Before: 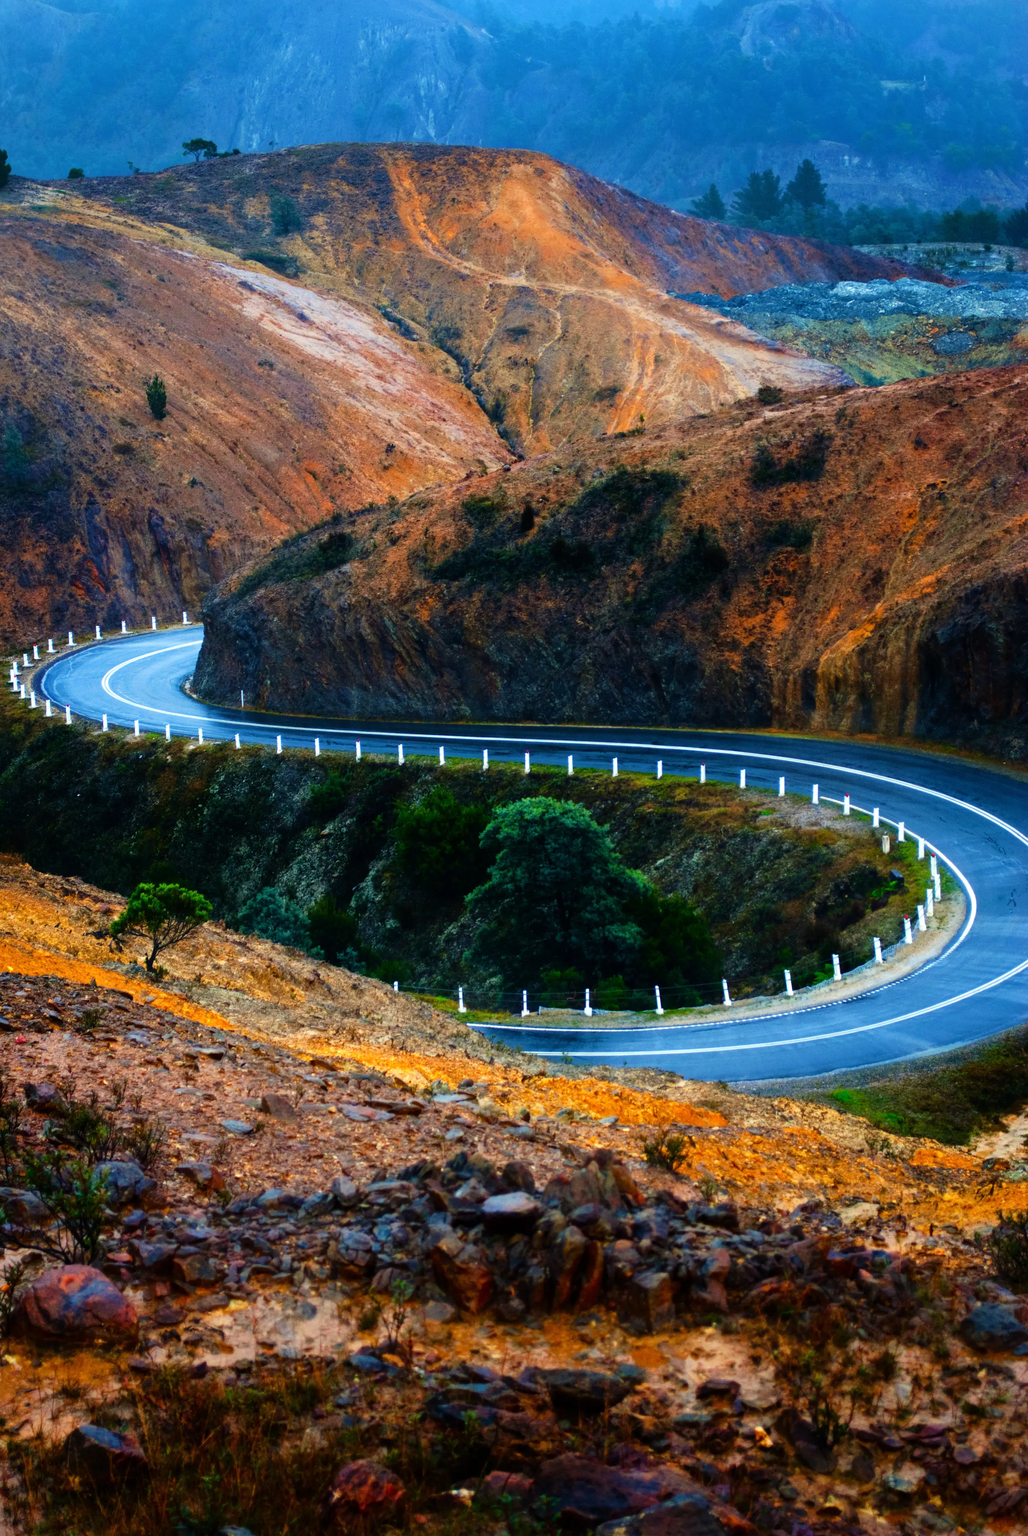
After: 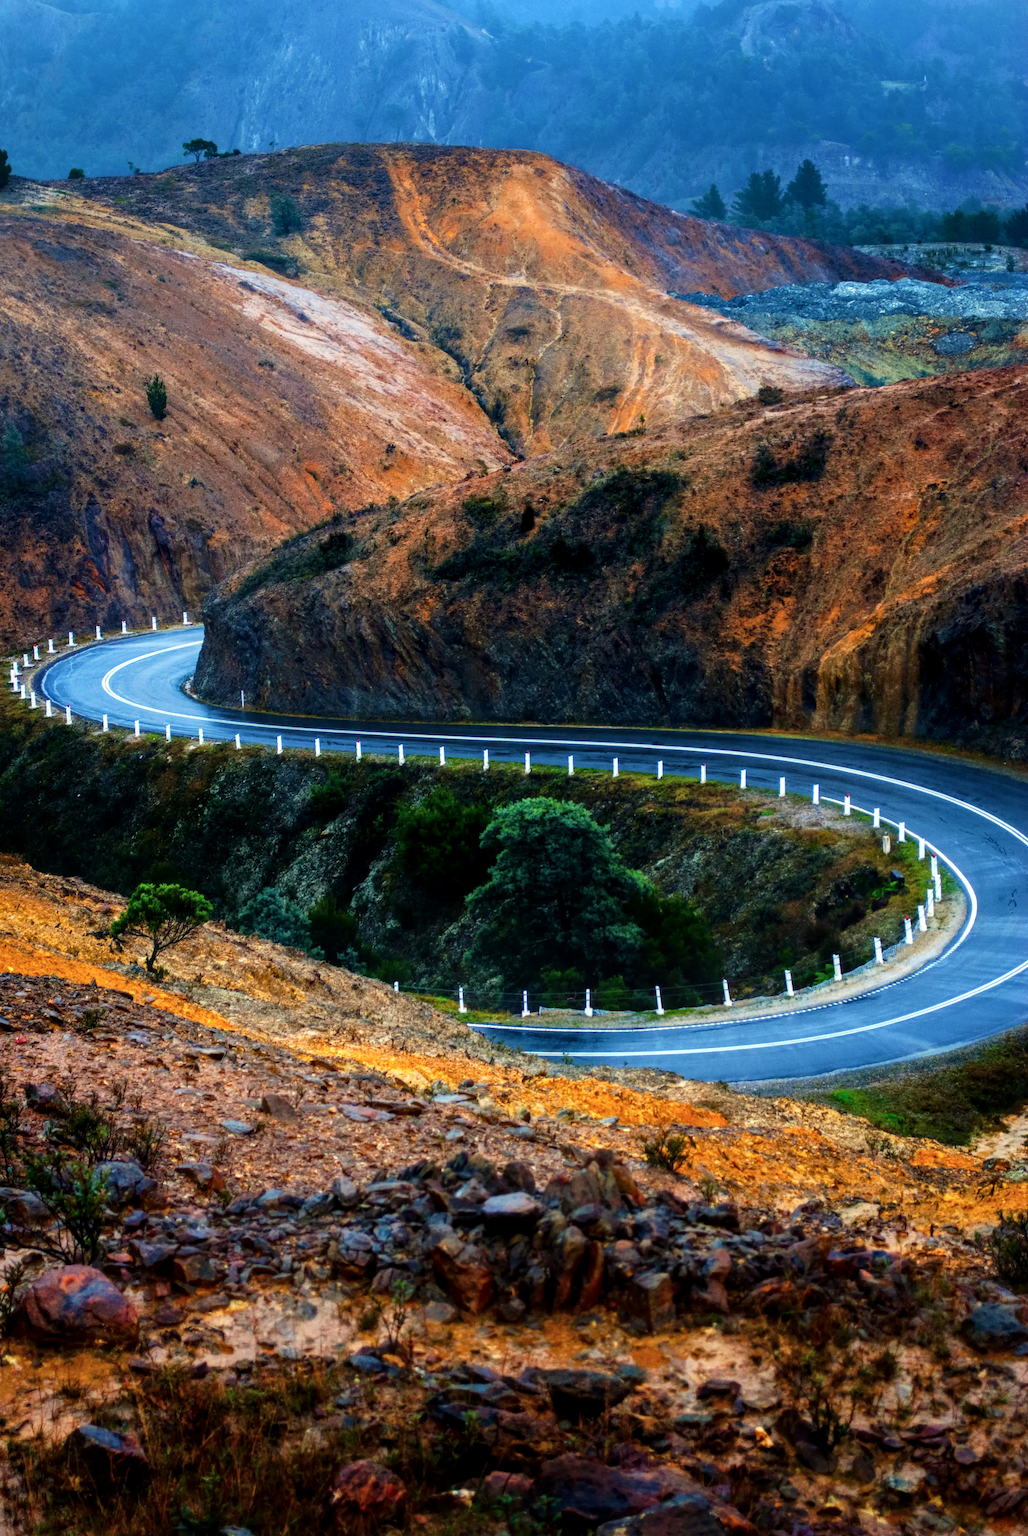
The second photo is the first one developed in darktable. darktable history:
contrast brightness saturation: saturation -0.057
local contrast: on, module defaults
